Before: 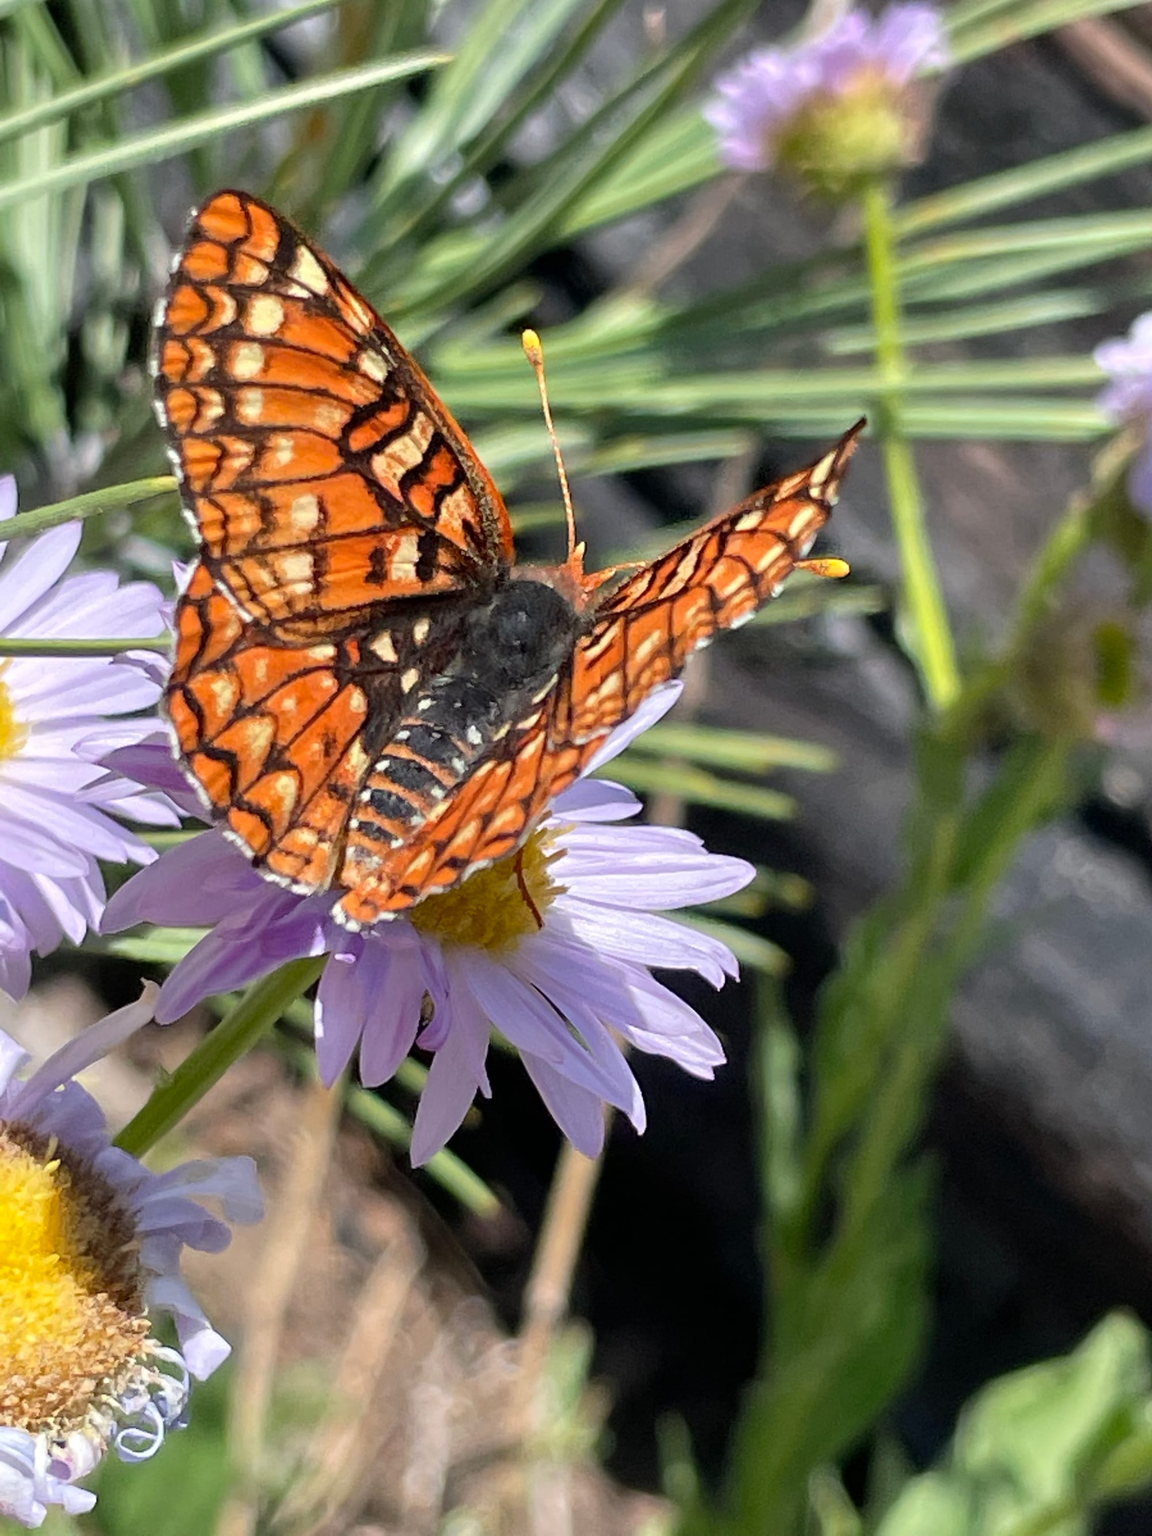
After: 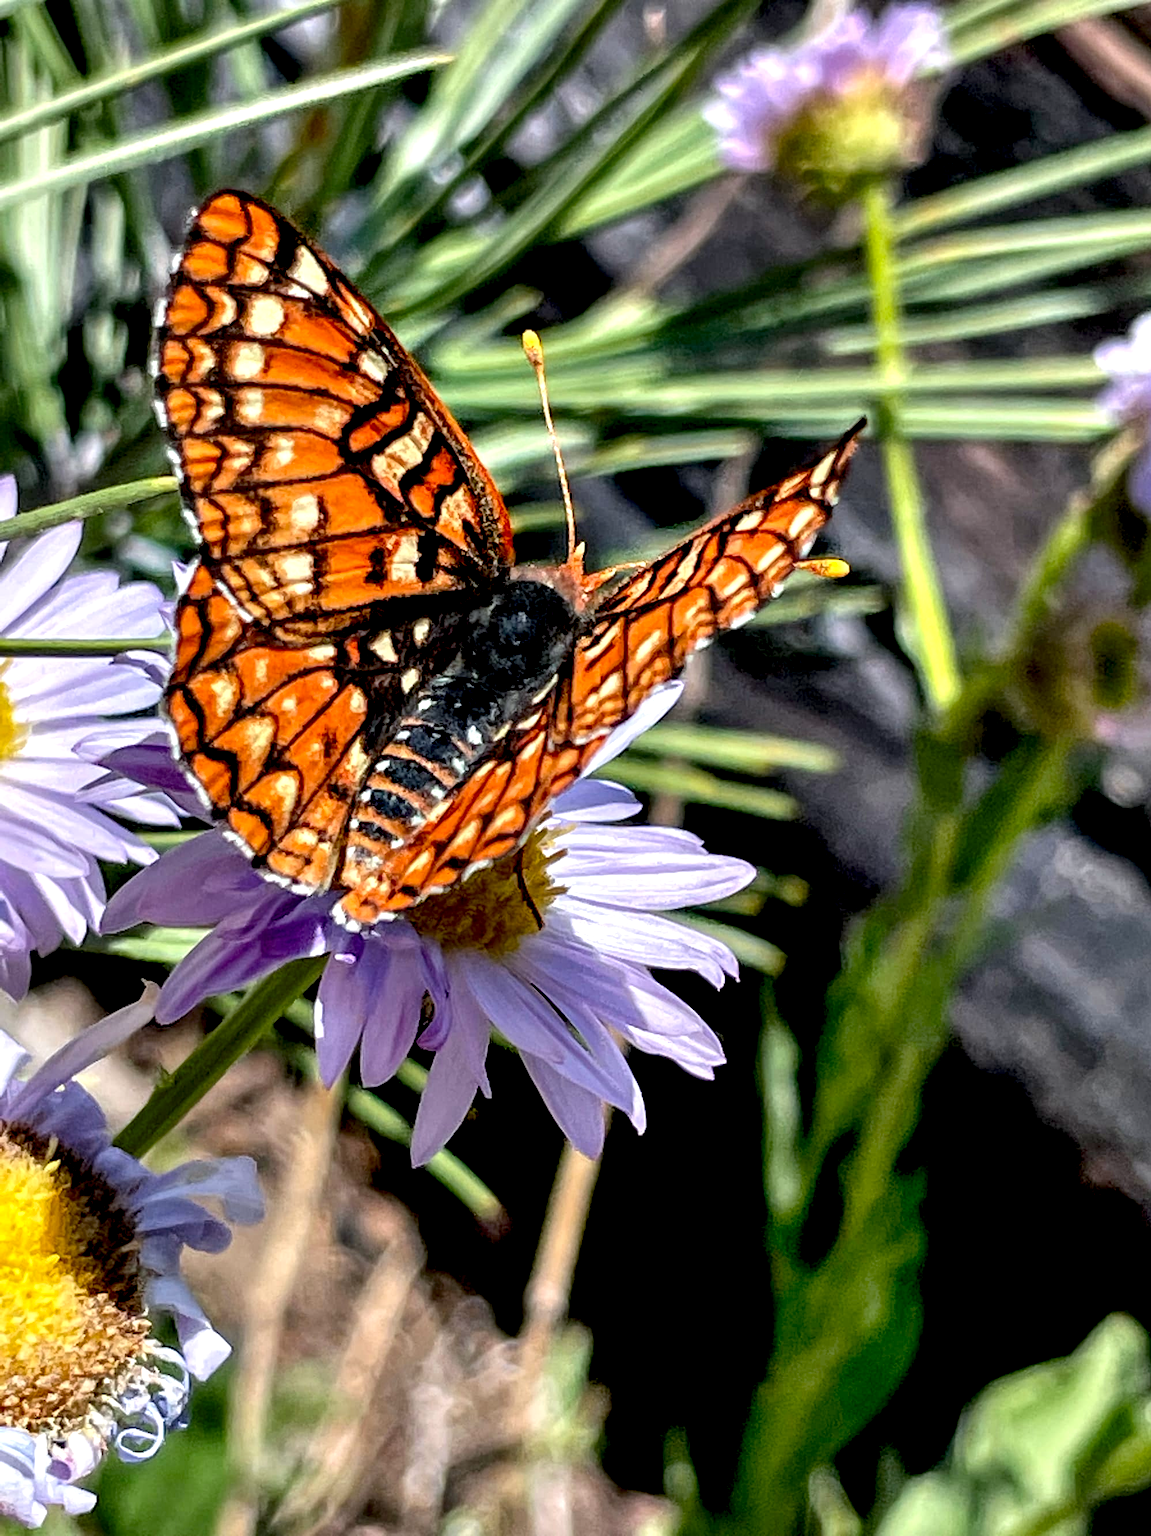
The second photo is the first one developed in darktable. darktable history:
local contrast: detail 130%
contrast equalizer: y [[0.6 ×6], [0.55 ×6], [0 ×6], [0 ×6], [0 ×6]]
exposure: black level correction 0.027, exposure -0.075 EV, compensate highlight preservation false
